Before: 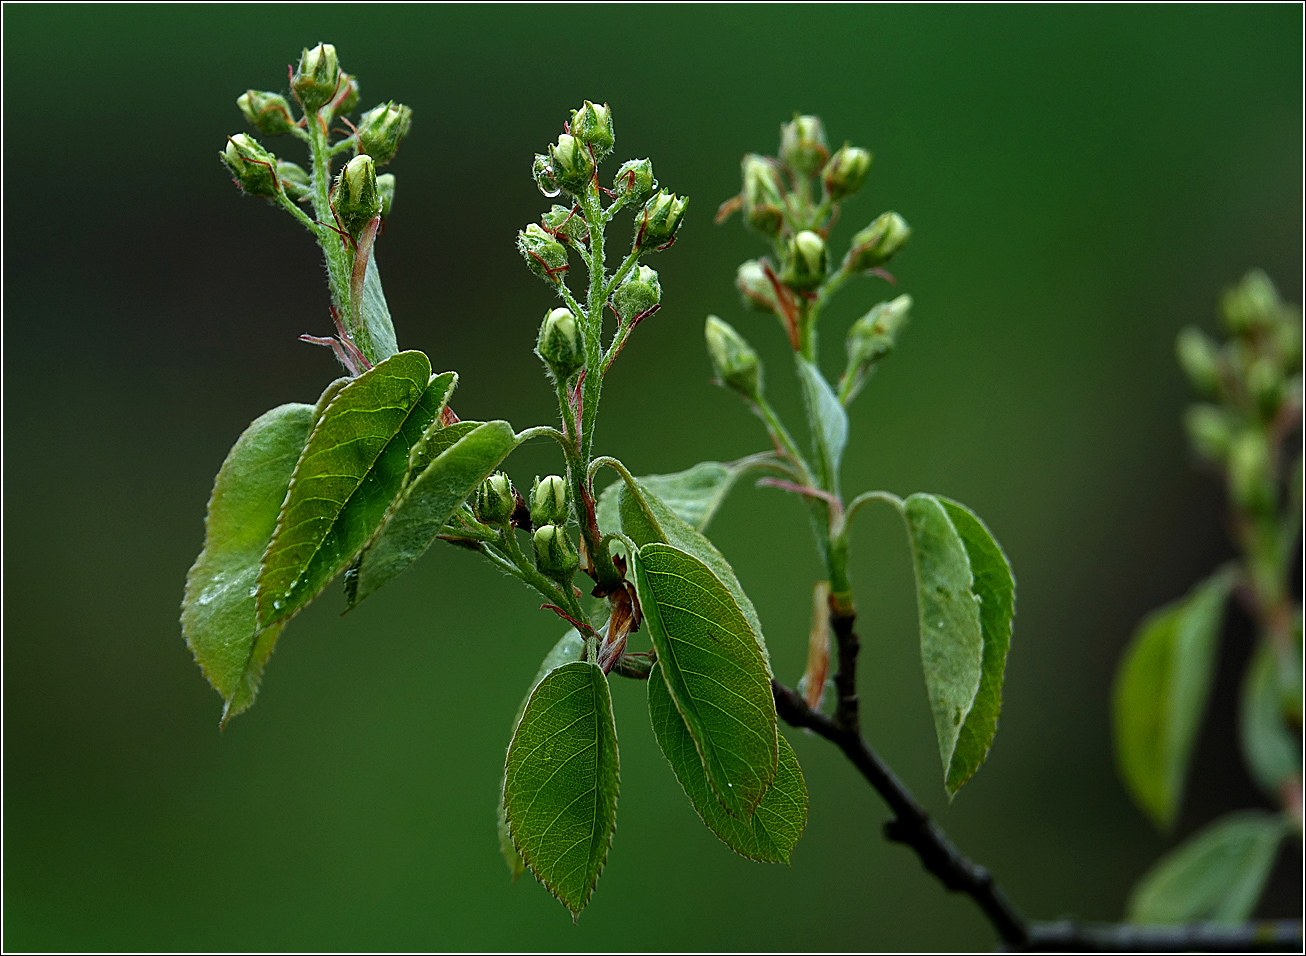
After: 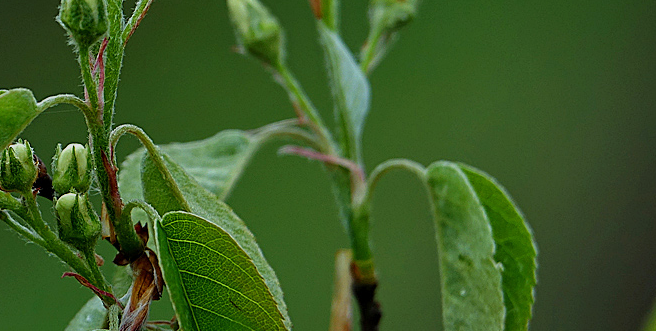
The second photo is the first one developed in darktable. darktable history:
color zones: curves: ch0 [(0, 0.5) (0.143, 0.5) (0.286, 0.5) (0.429, 0.5) (0.571, 0.5) (0.714, 0.476) (0.857, 0.5) (1, 0.5)]; ch2 [(0, 0.5) (0.143, 0.5) (0.286, 0.5) (0.429, 0.5) (0.571, 0.5) (0.714, 0.487) (0.857, 0.5) (1, 0.5)]
crop: left 36.607%, top 34.735%, right 13.146%, bottom 30.611%
tone equalizer: -8 EV 0.25 EV, -7 EV 0.417 EV, -6 EV 0.417 EV, -5 EV 0.25 EV, -3 EV -0.25 EV, -2 EV -0.417 EV, -1 EV -0.417 EV, +0 EV -0.25 EV, edges refinement/feathering 500, mask exposure compensation -1.57 EV, preserve details guided filter
white balance: red 0.986, blue 1.01
